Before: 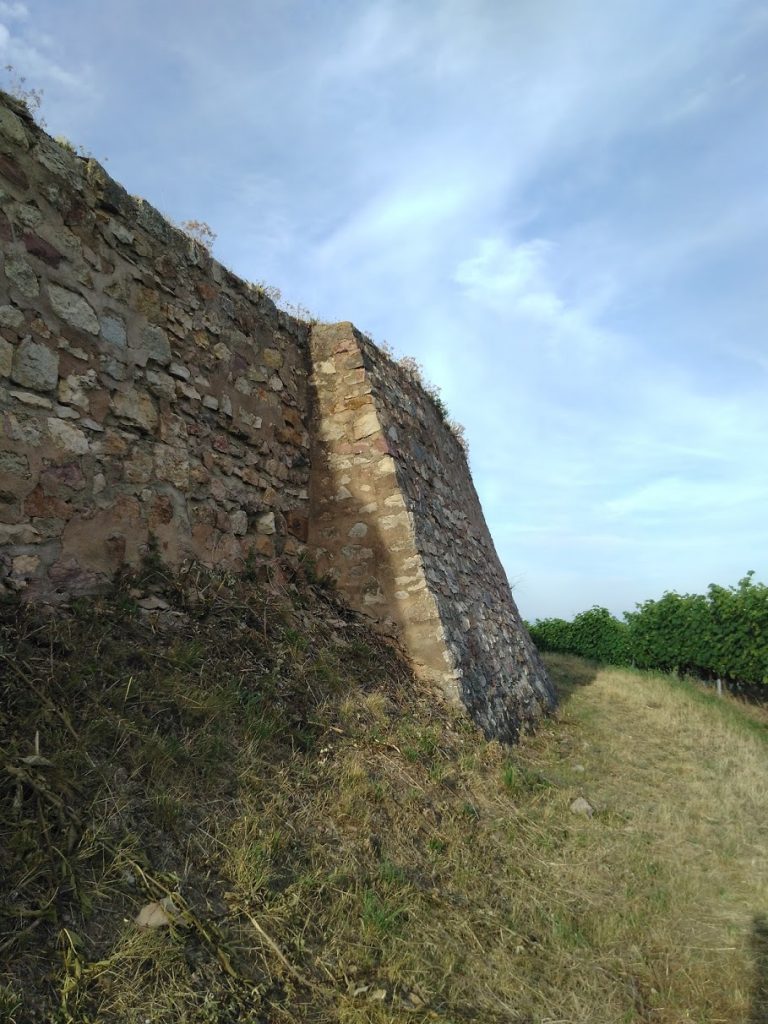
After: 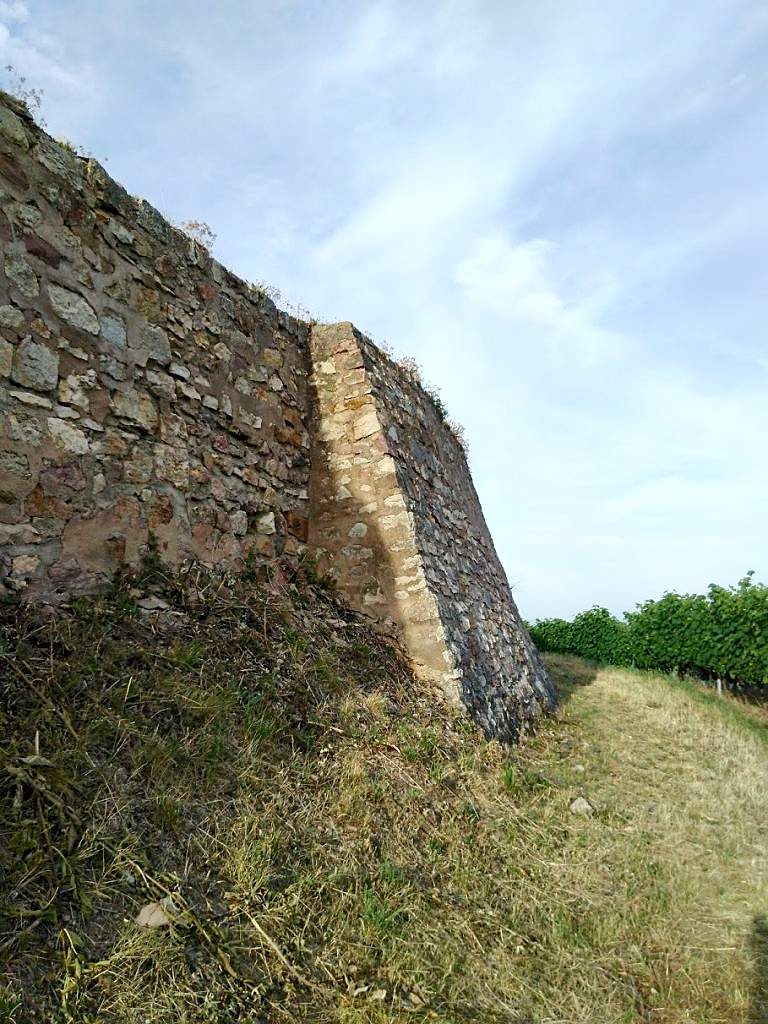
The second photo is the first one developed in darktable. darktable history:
tone curve: curves: ch0 [(0, 0) (0.003, 0.013) (0.011, 0.017) (0.025, 0.035) (0.044, 0.093) (0.069, 0.146) (0.1, 0.179) (0.136, 0.243) (0.177, 0.294) (0.224, 0.332) (0.277, 0.412) (0.335, 0.454) (0.399, 0.531) (0.468, 0.611) (0.543, 0.669) (0.623, 0.738) (0.709, 0.823) (0.801, 0.881) (0.898, 0.951) (1, 1)], preserve colors none
local contrast: mode bilateral grid, contrast 21, coarseness 51, detail 132%, midtone range 0.2
contrast brightness saturation: contrast 0.129, brightness -0.063, saturation 0.165
sharpen: on, module defaults
